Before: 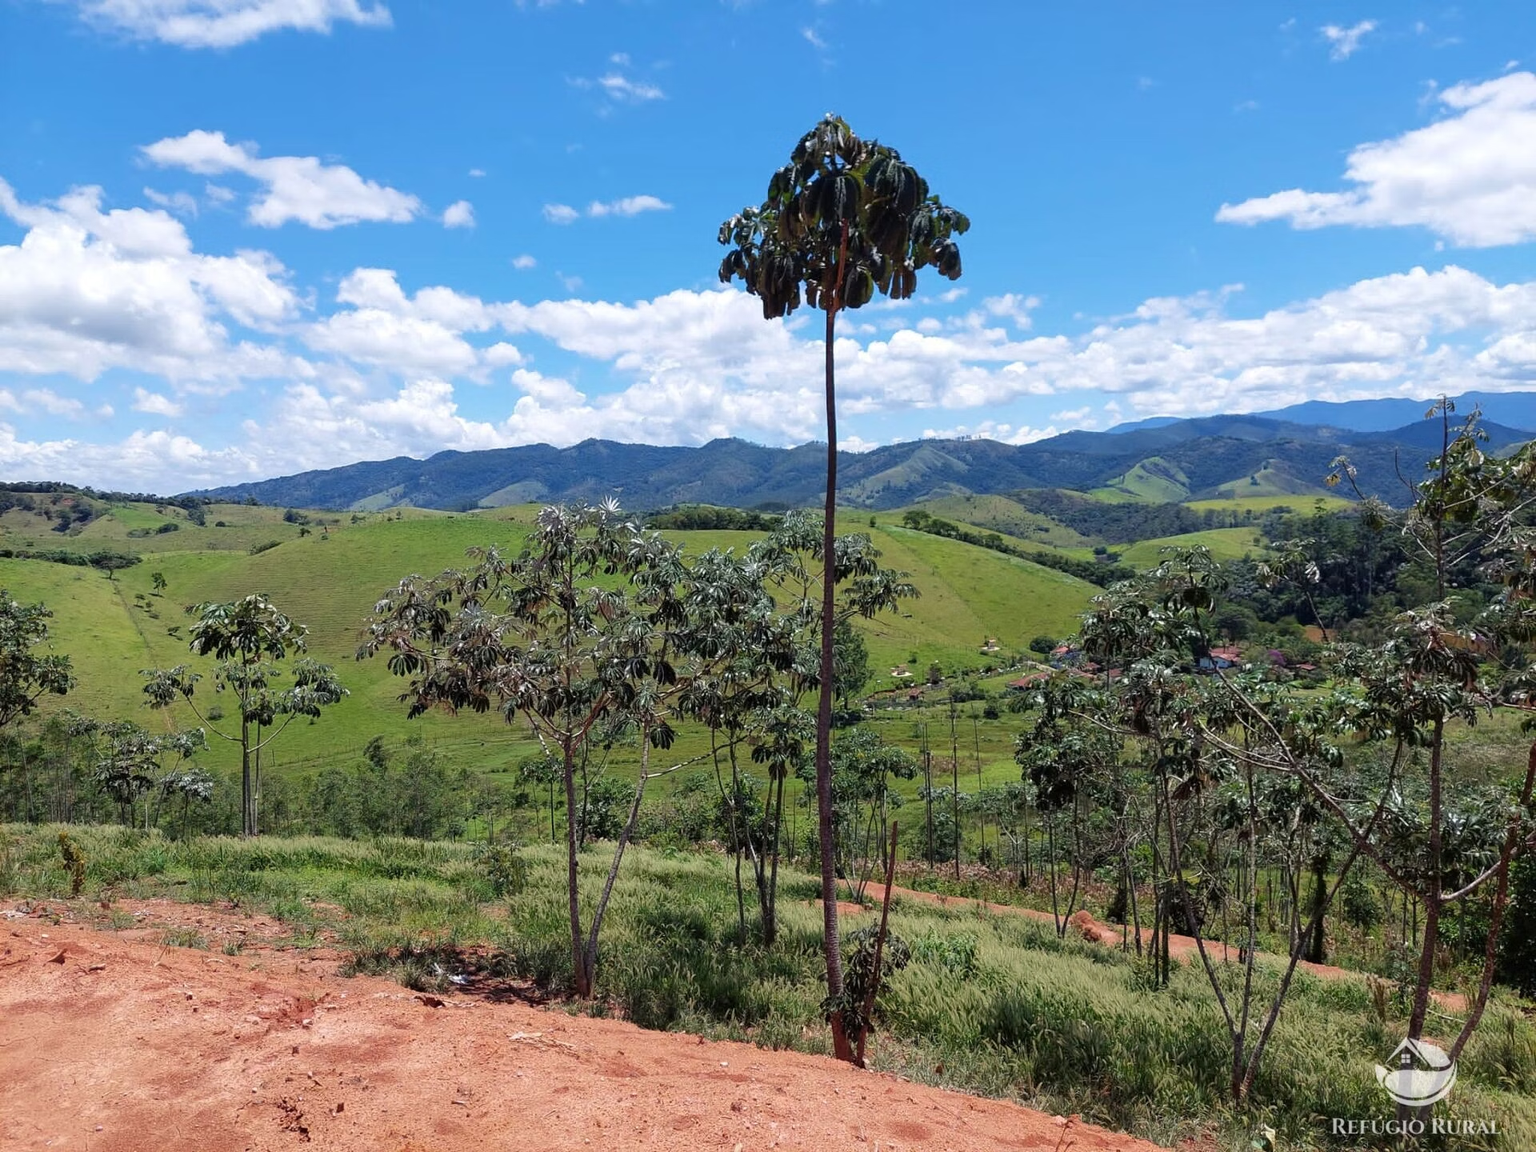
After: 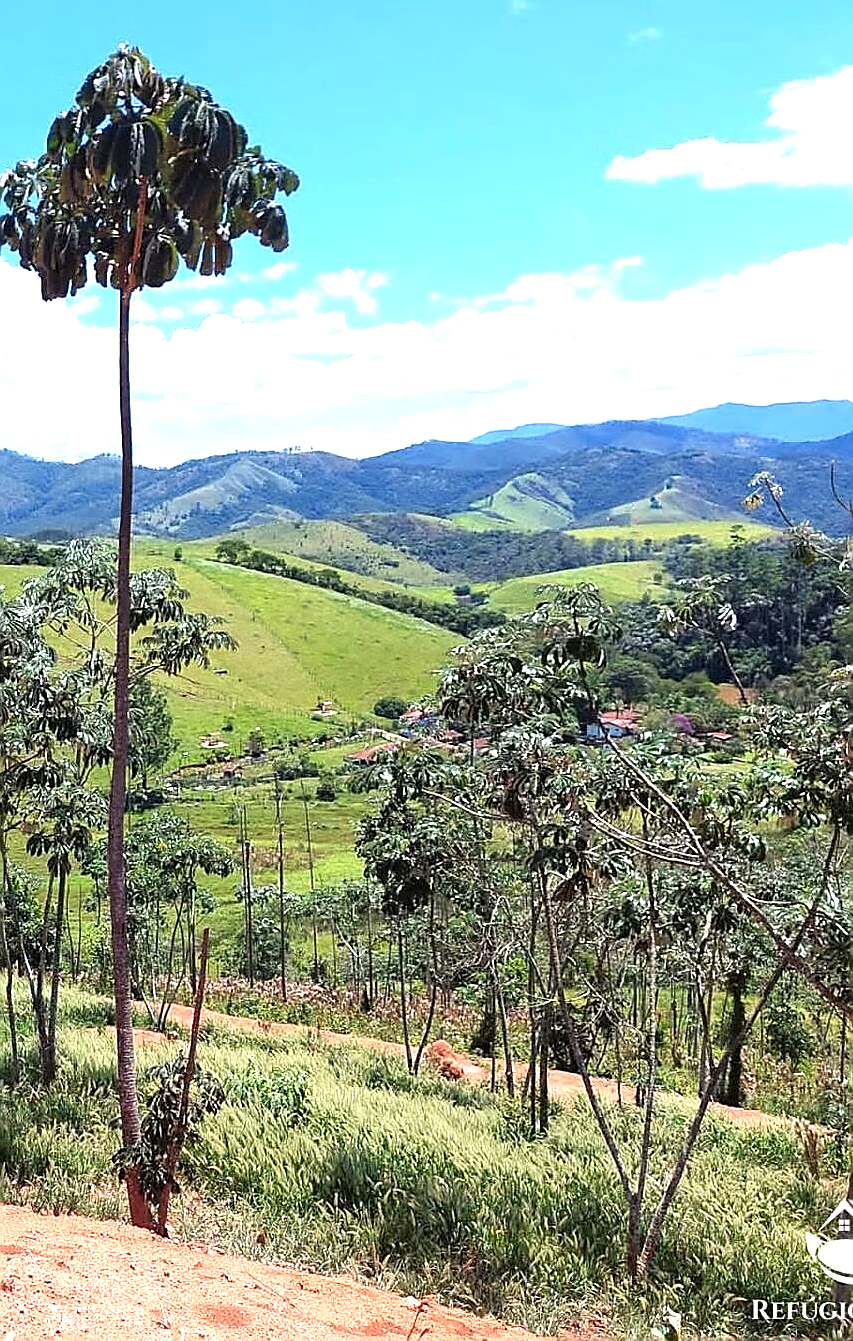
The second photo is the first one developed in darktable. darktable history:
exposure: black level correction 0, exposure 1.2 EV, compensate exposure bias true, compensate highlight preservation false
color correction: highlights b* -0.051
crop: left 47.577%, top 6.86%, right 7.976%
sharpen: radius 1.36, amount 1.268, threshold 0.681
